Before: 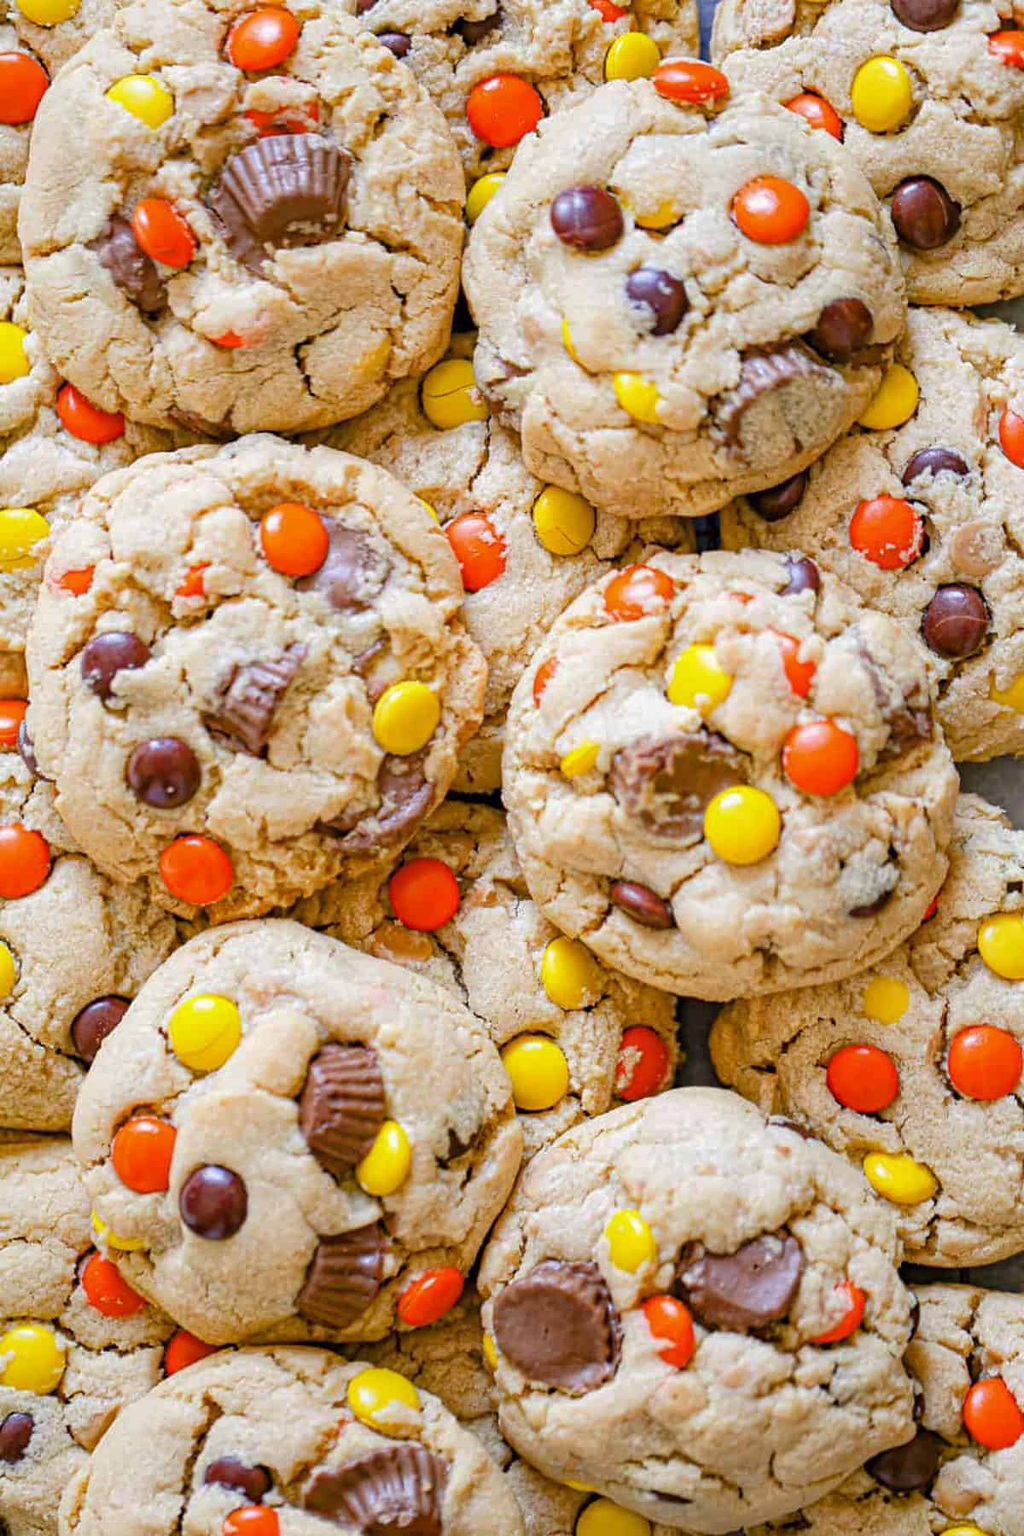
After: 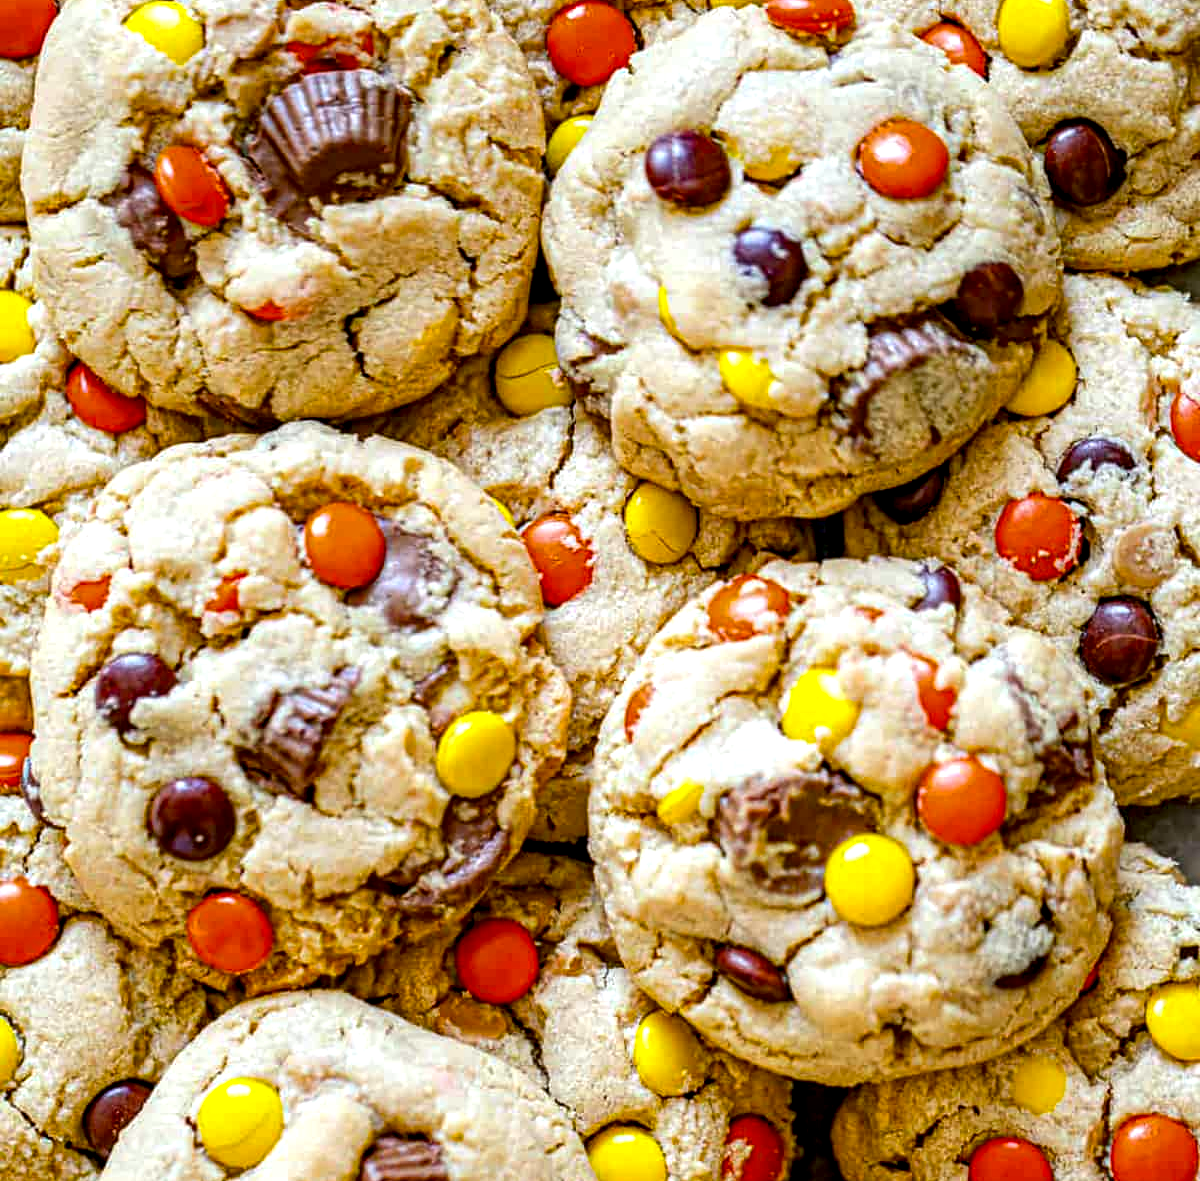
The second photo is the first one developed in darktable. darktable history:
color balance rgb: perceptual saturation grading › global saturation 25%, global vibrance 20%
crop and rotate: top 4.848%, bottom 29.503%
local contrast: highlights 80%, shadows 57%, detail 175%, midtone range 0.602
color balance: lift [1.004, 1.002, 1.002, 0.998], gamma [1, 1.007, 1.002, 0.993], gain [1, 0.977, 1.013, 1.023], contrast -3.64%
